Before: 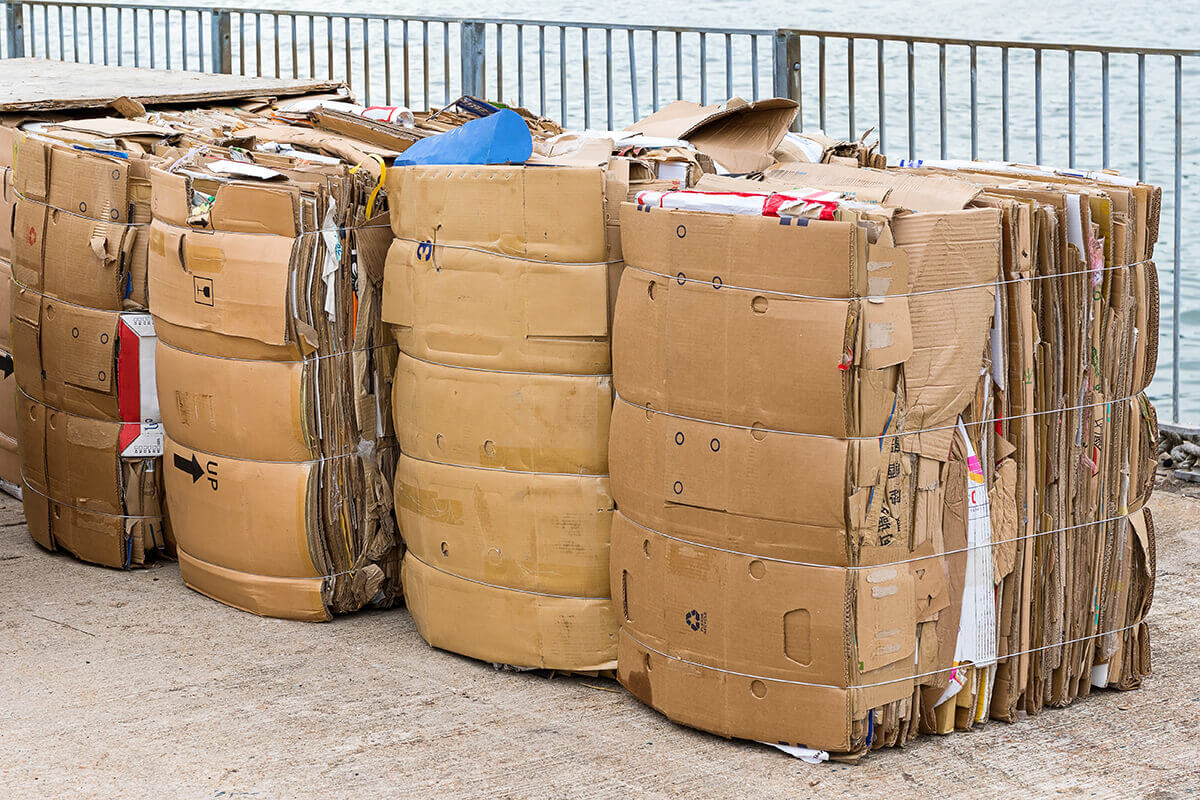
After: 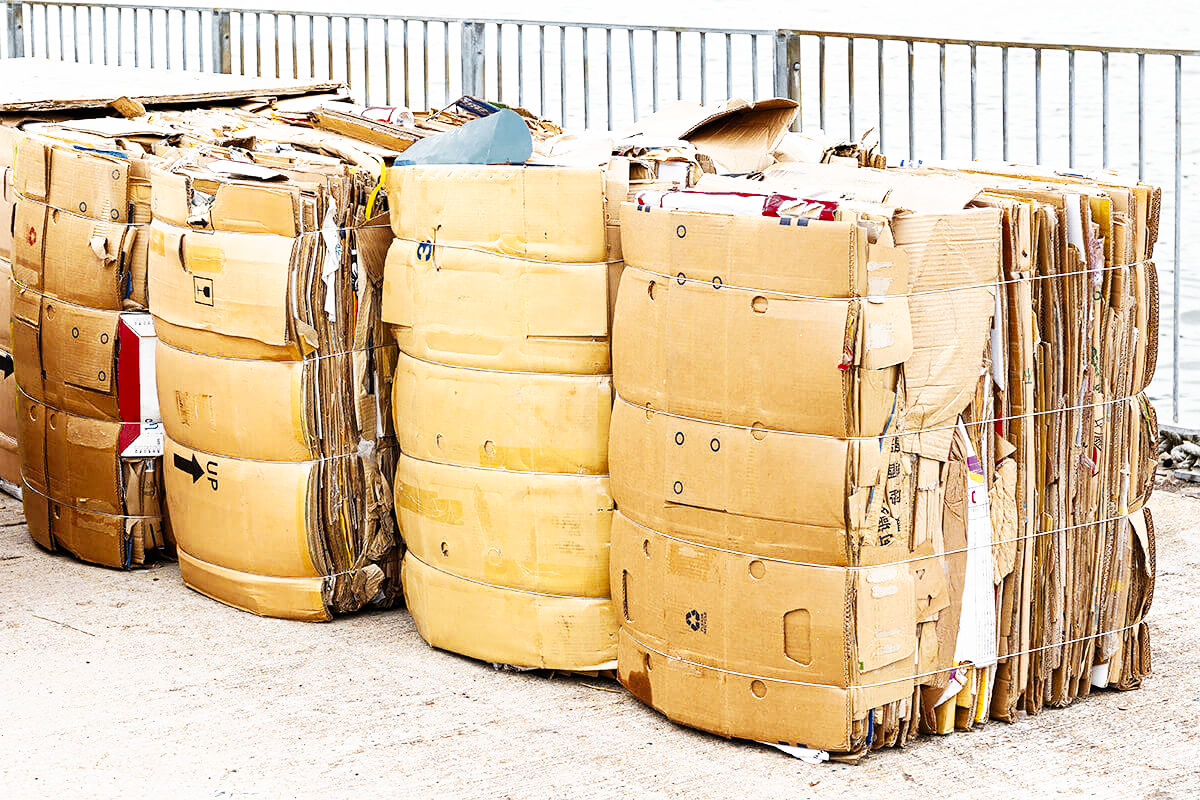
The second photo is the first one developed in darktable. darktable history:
color zones: curves: ch0 [(0.035, 0.242) (0.25, 0.5) (0.384, 0.214) (0.488, 0.255) (0.75, 0.5)]; ch1 [(0.063, 0.379) (0.25, 0.5) (0.354, 0.201) (0.489, 0.085) (0.729, 0.271)]; ch2 [(0.25, 0.5) (0.38, 0.517) (0.442, 0.51) (0.735, 0.456)]
base curve: curves: ch0 [(0, 0) (0.007, 0.004) (0.027, 0.03) (0.046, 0.07) (0.207, 0.54) (0.442, 0.872) (0.673, 0.972) (1, 1)], preserve colors none
